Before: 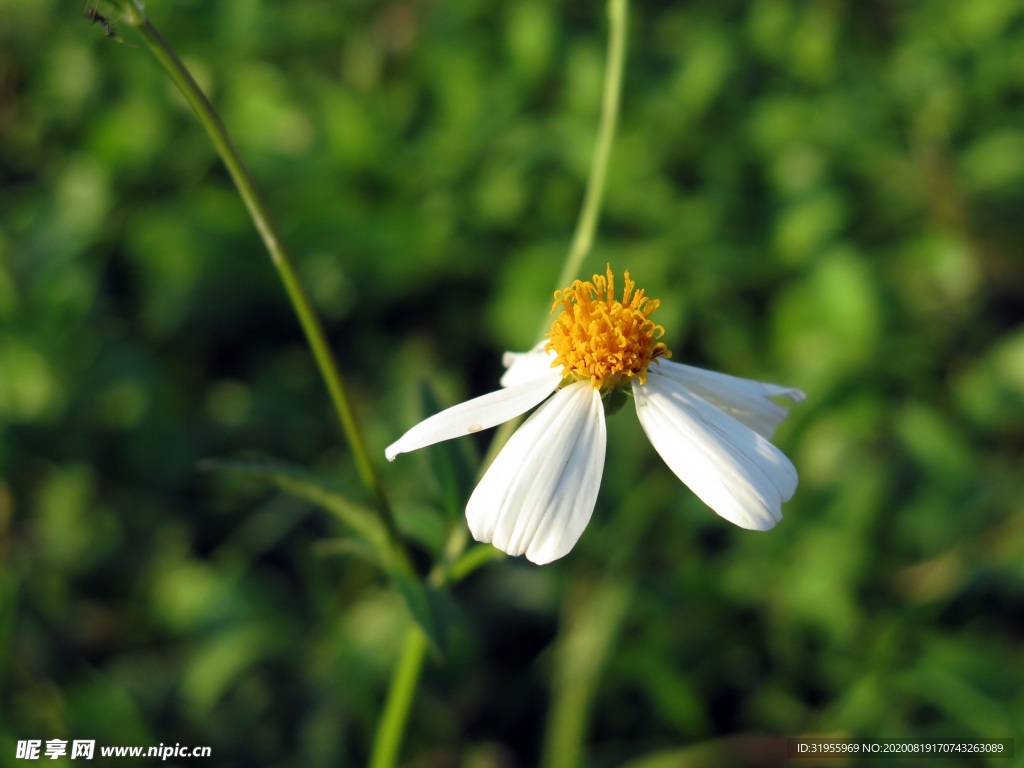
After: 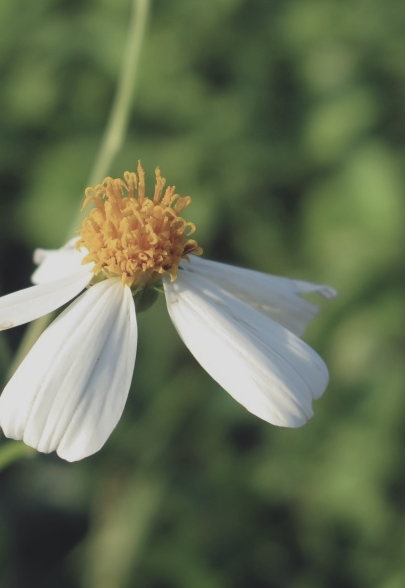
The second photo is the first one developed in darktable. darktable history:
contrast brightness saturation: contrast -0.241, saturation -0.434
crop: left 45.885%, top 13.422%, right 14.007%, bottom 9.935%
